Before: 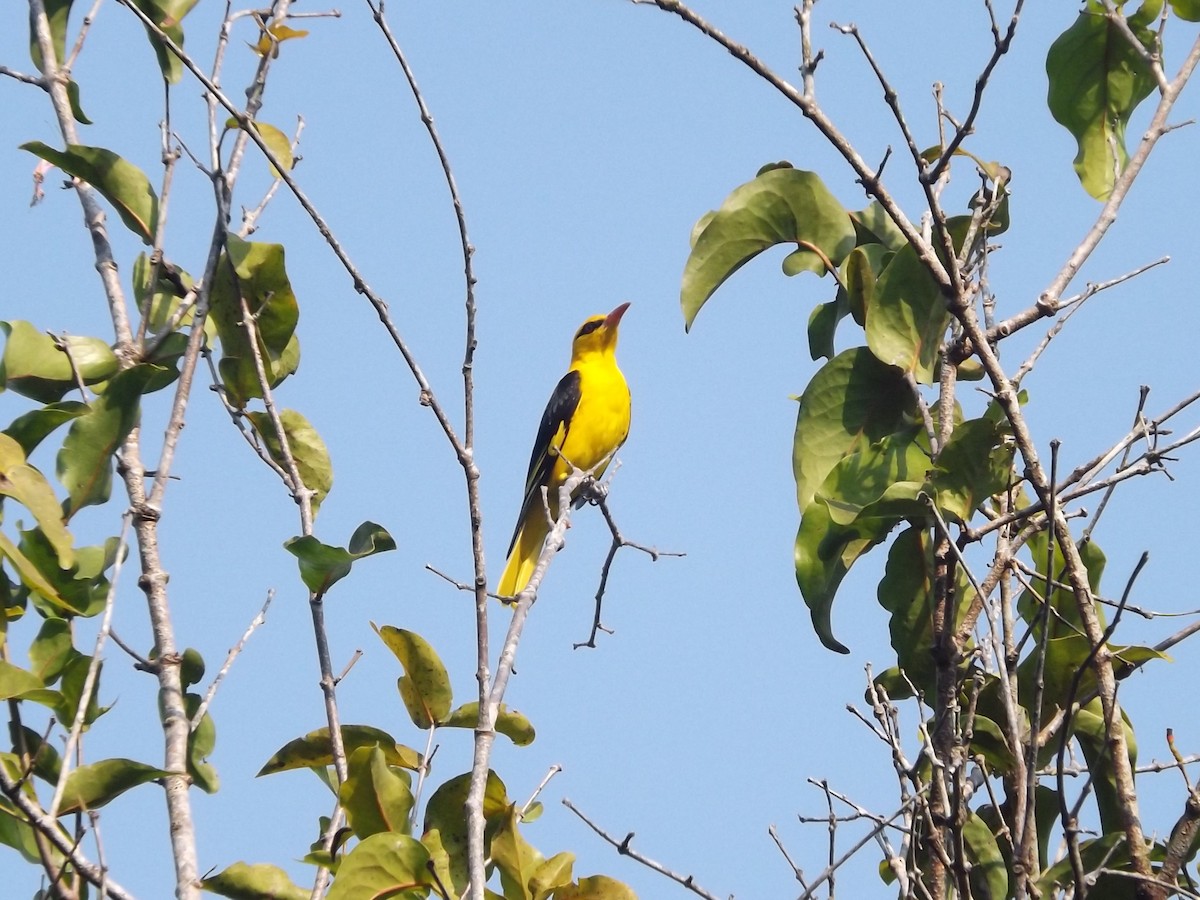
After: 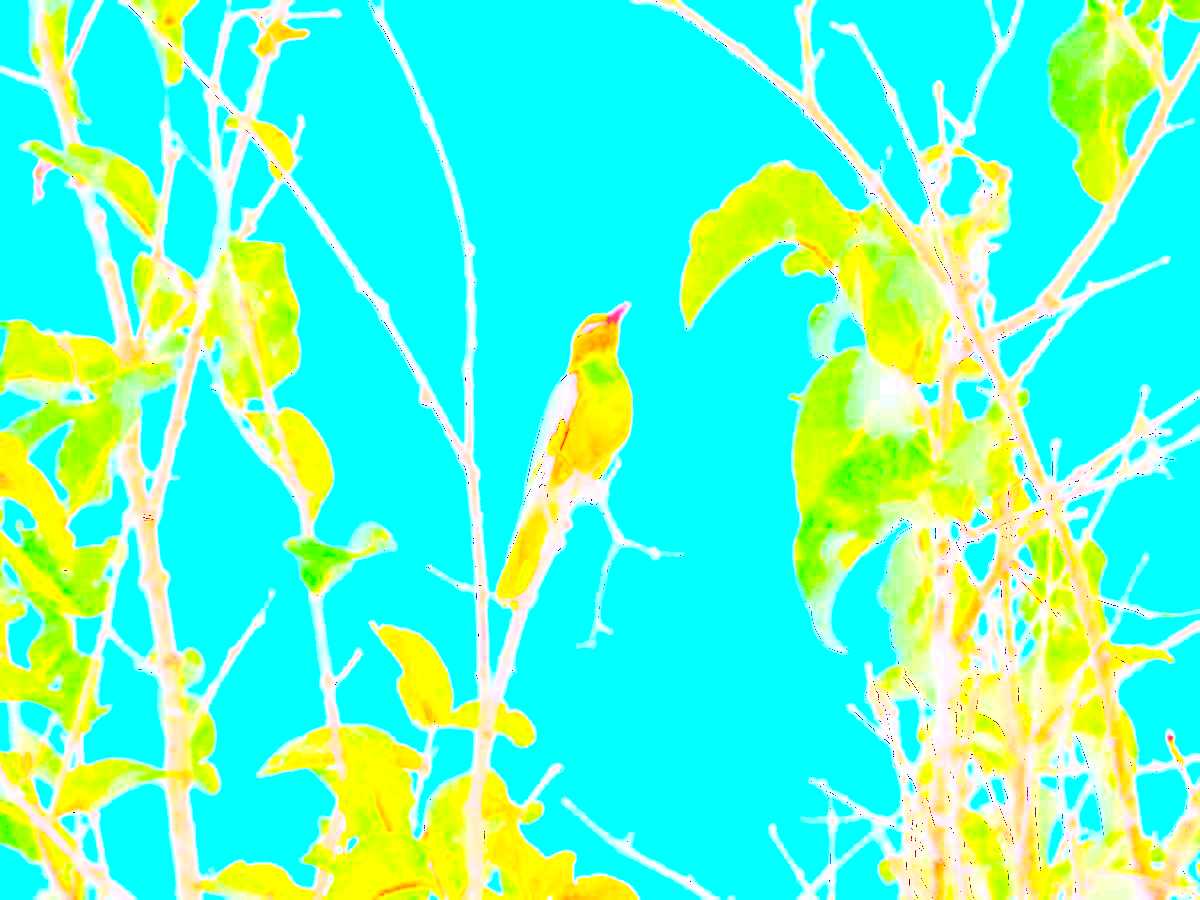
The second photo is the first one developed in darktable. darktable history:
exposure: exposure 7.922 EV, compensate highlight preservation false
tone equalizer: -7 EV 0.16 EV, -6 EV 0.582 EV, -5 EV 1.12 EV, -4 EV 1.3 EV, -3 EV 1.17 EV, -2 EV 0.6 EV, -1 EV 0.165 EV
shadows and highlights: shadows 36.44, highlights -27.54, soften with gaussian
